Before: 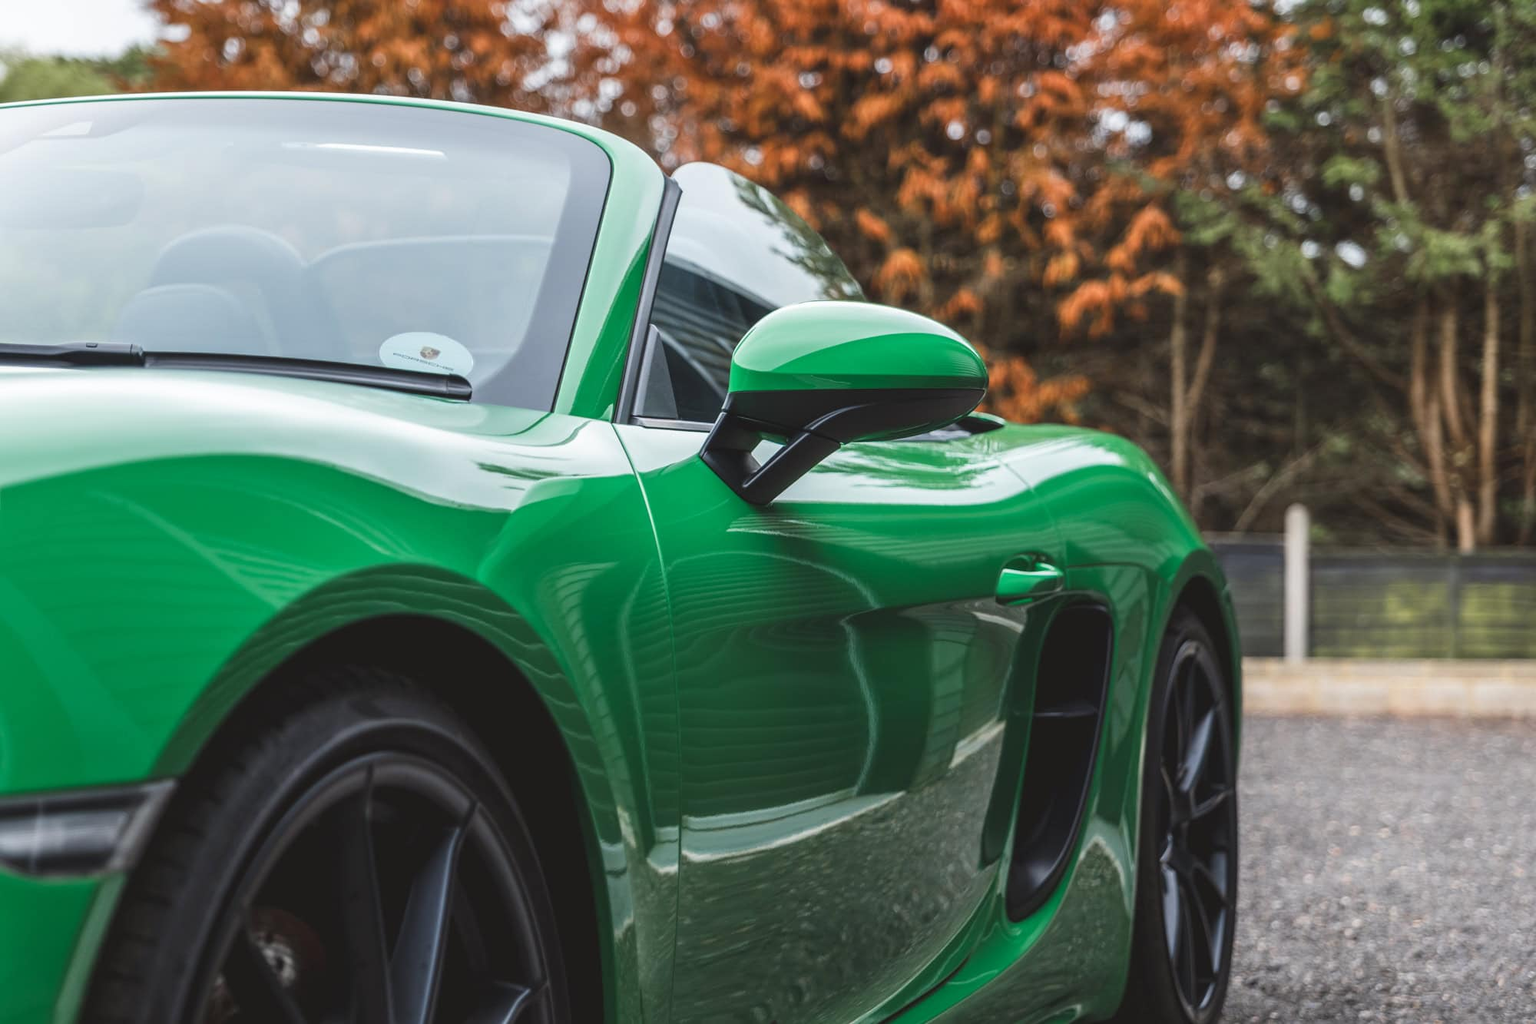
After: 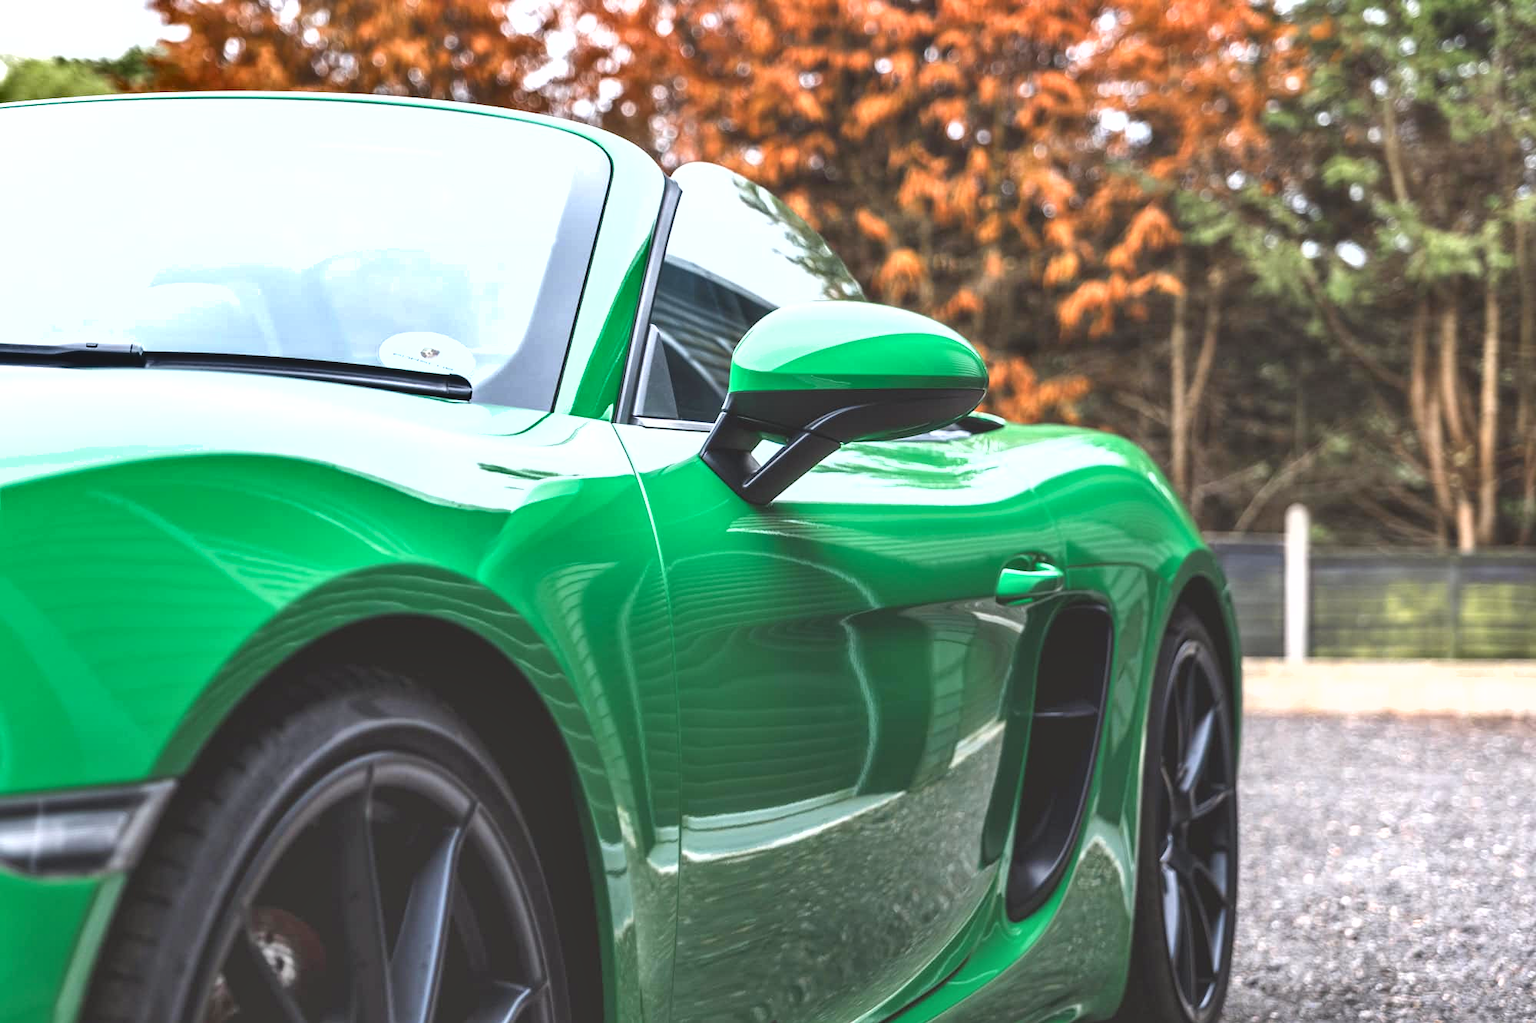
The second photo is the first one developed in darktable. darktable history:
exposure: black level correction 0, exposure 1 EV, compensate exposure bias true, compensate highlight preservation false
shadows and highlights: low approximation 0.01, soften with gaussian
white balance: red 1.004, blue 1.024
